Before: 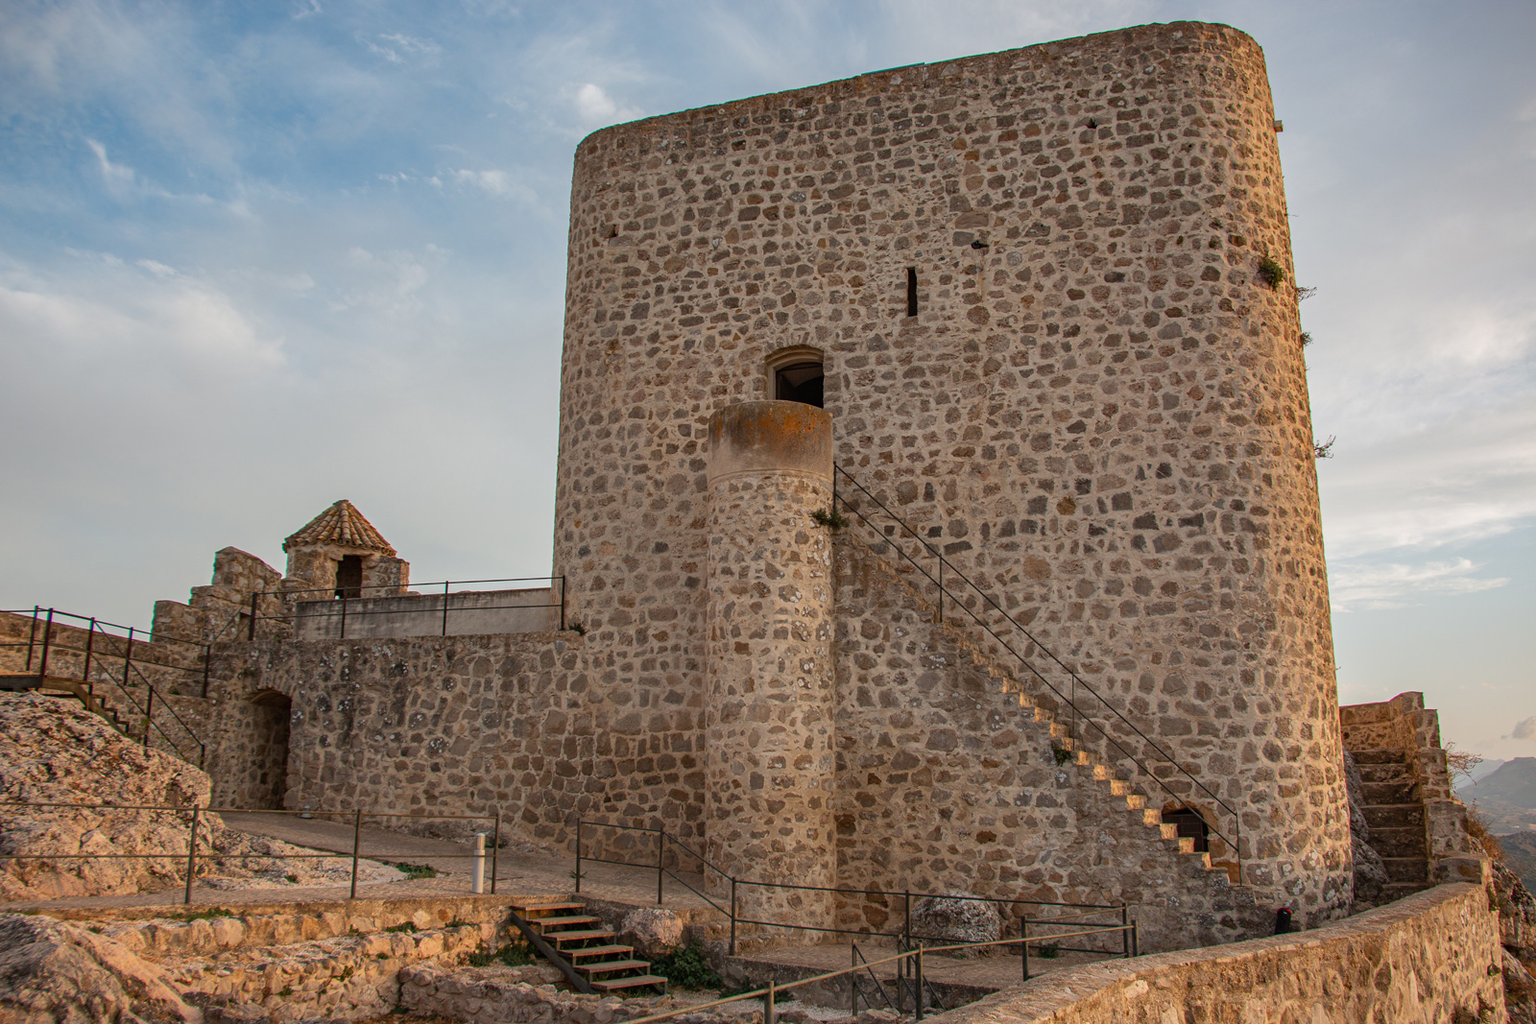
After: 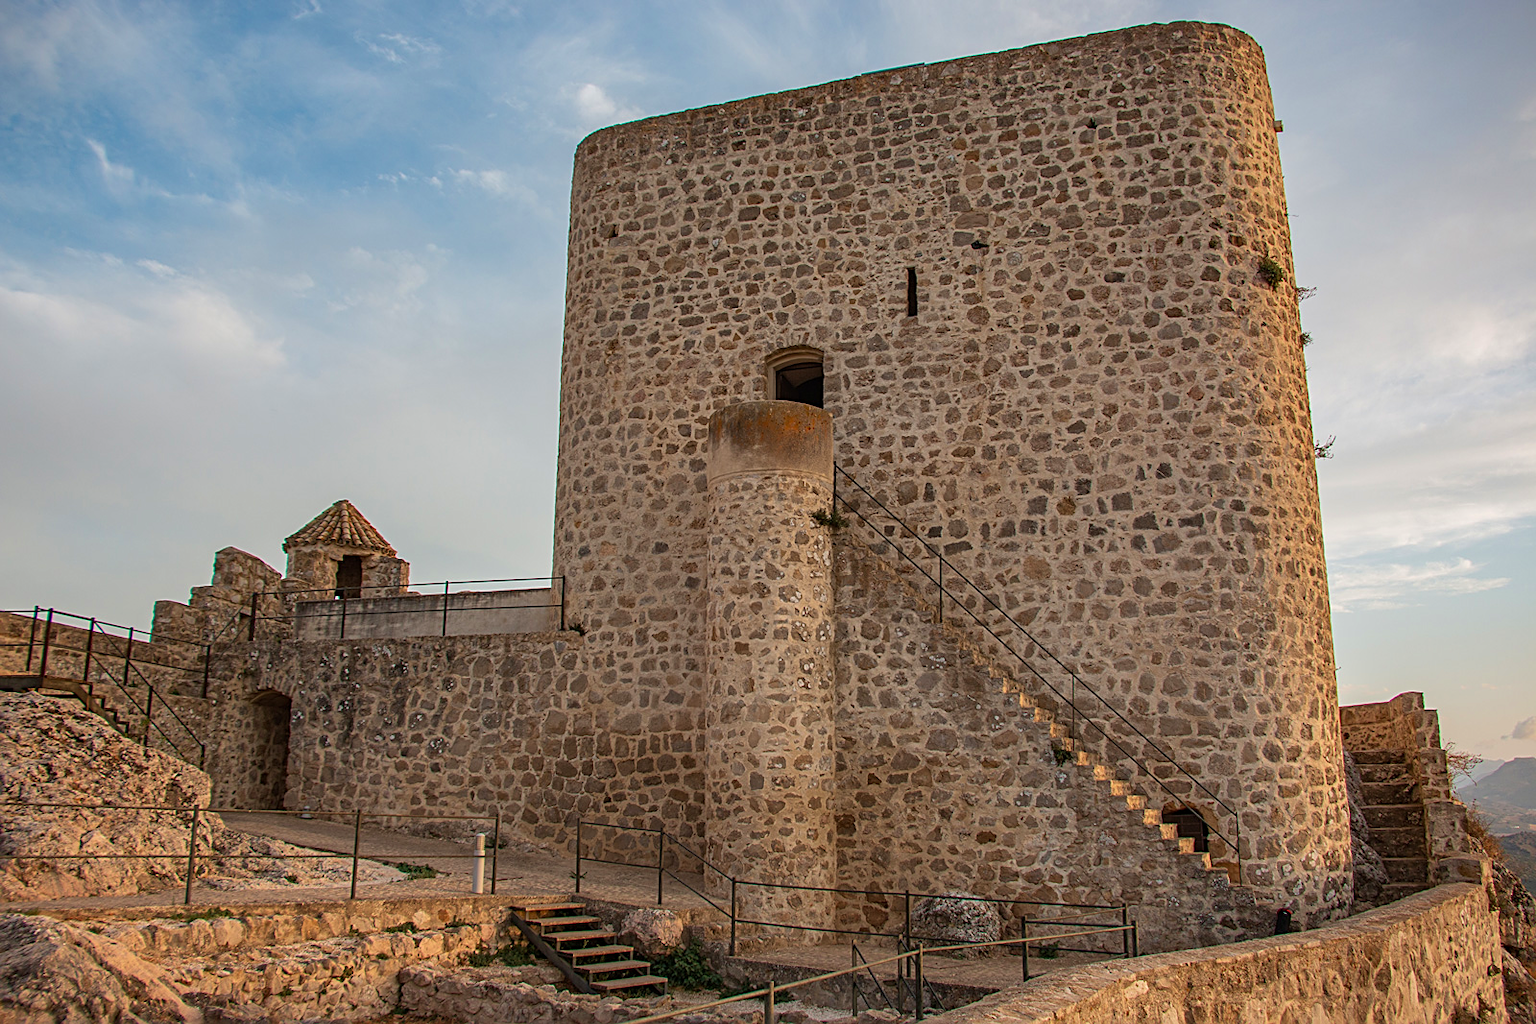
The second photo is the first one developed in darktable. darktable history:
velvia: strength 21.76%
sharpen: on, module defaults
